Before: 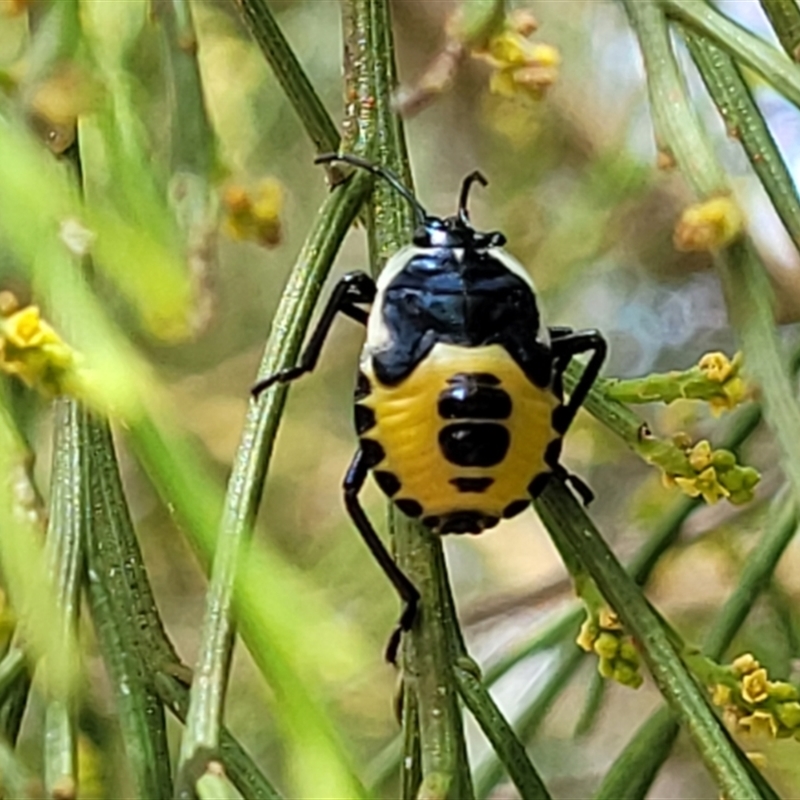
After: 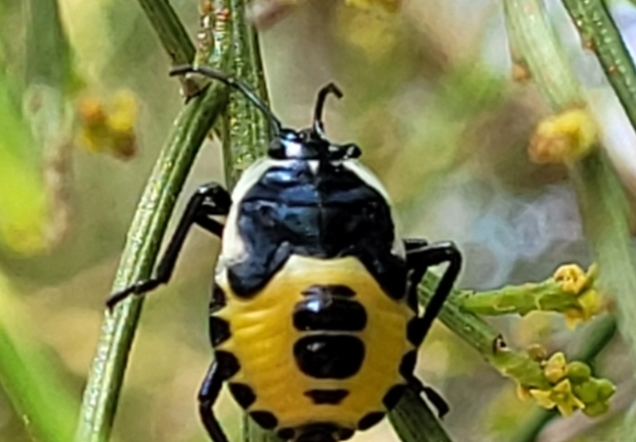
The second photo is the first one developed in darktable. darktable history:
crop: left 18.239%, top 11.104%, right 2.196%, bottom 33.532%
